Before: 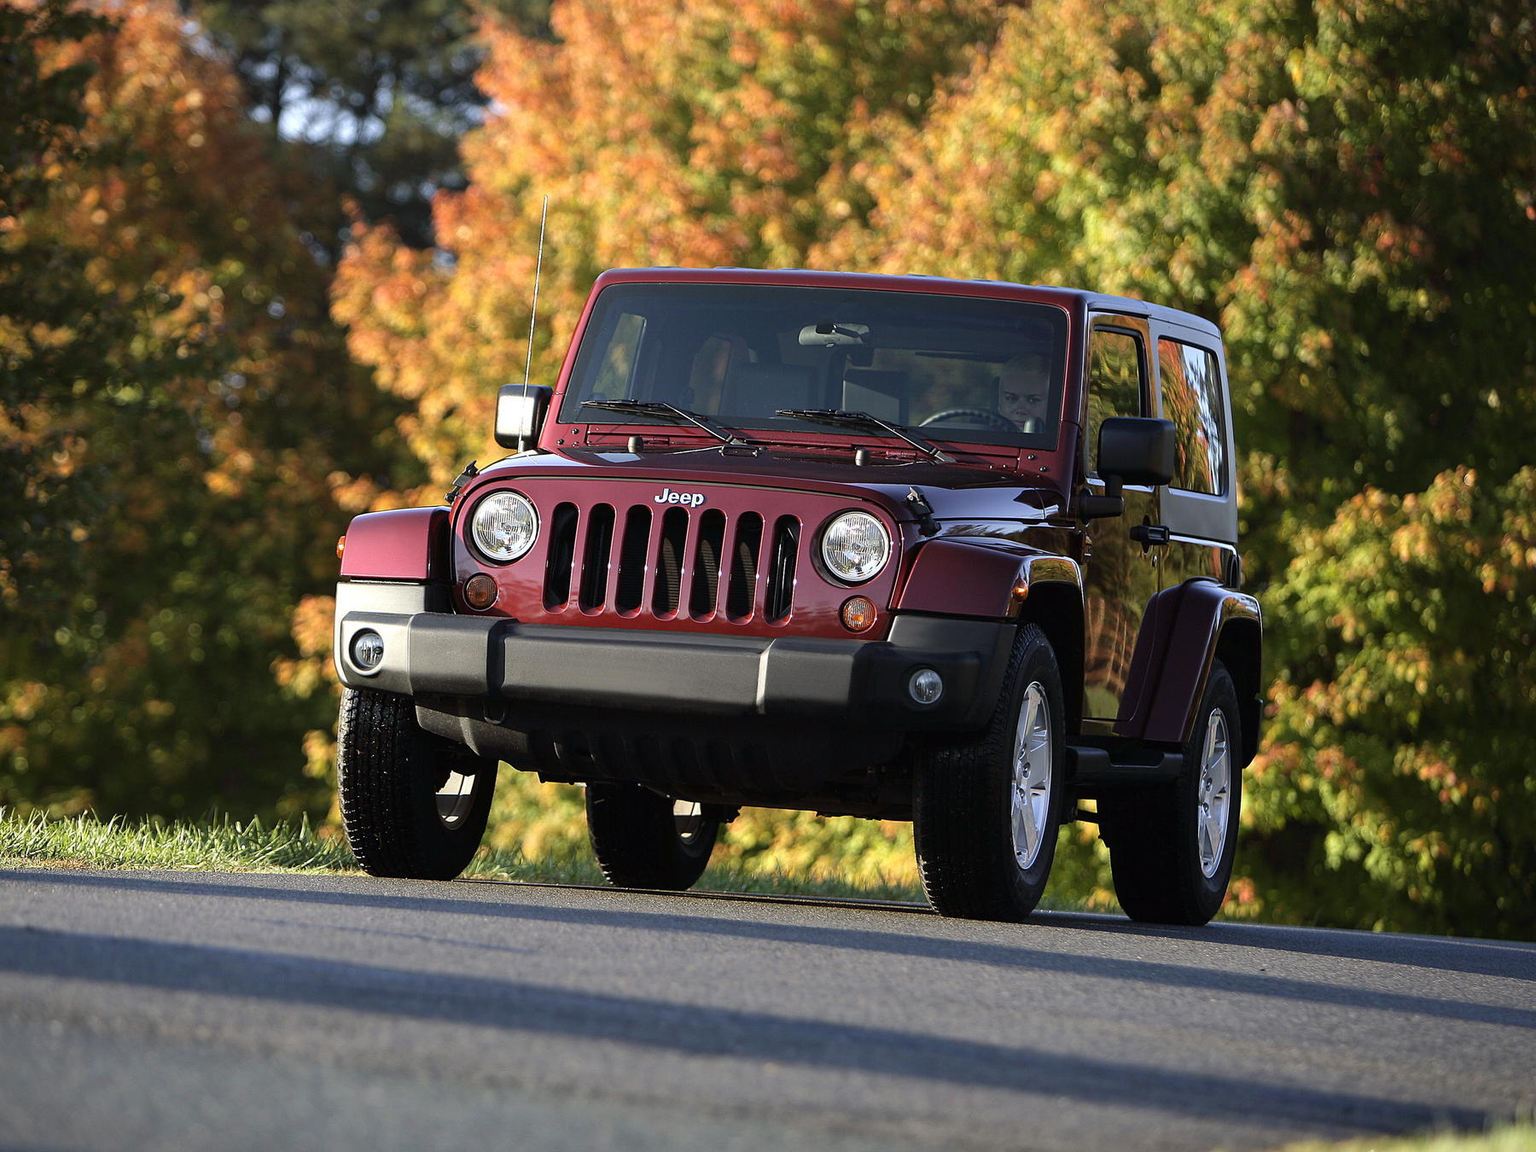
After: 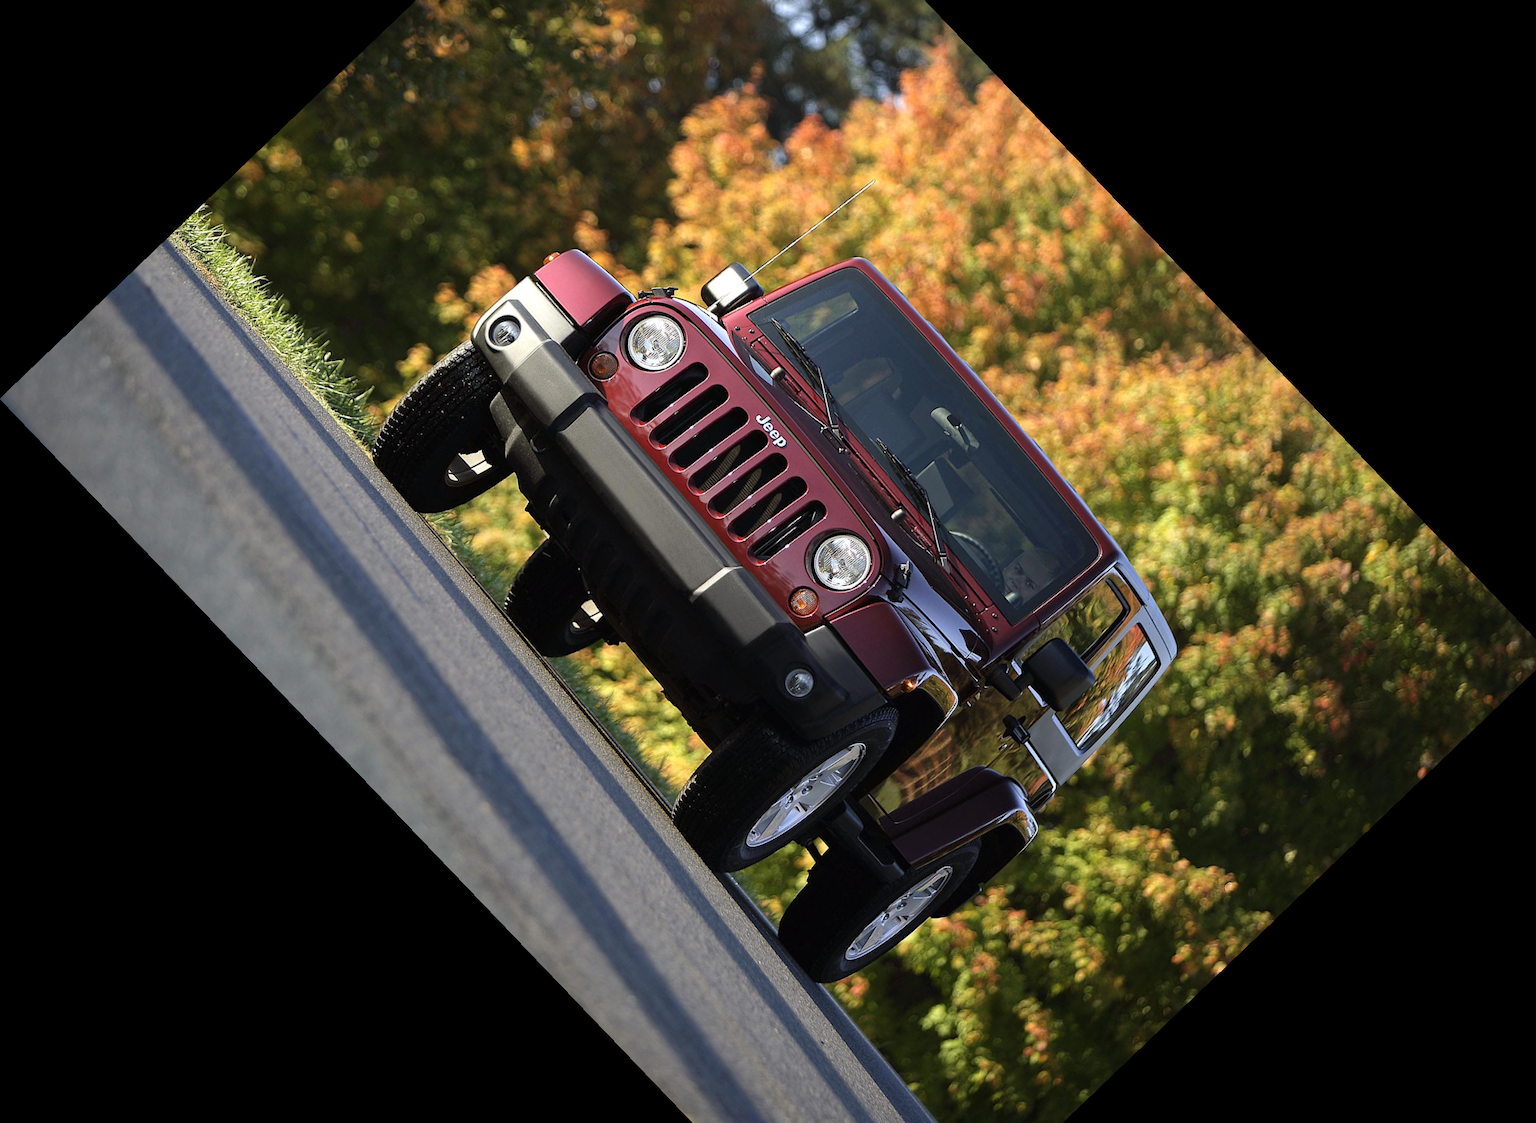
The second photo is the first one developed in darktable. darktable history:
tone equalizer: on, module defaults
crop and rotate: angle -46.26°, top 16.234%, right 0.912%, bottom 11.704%
